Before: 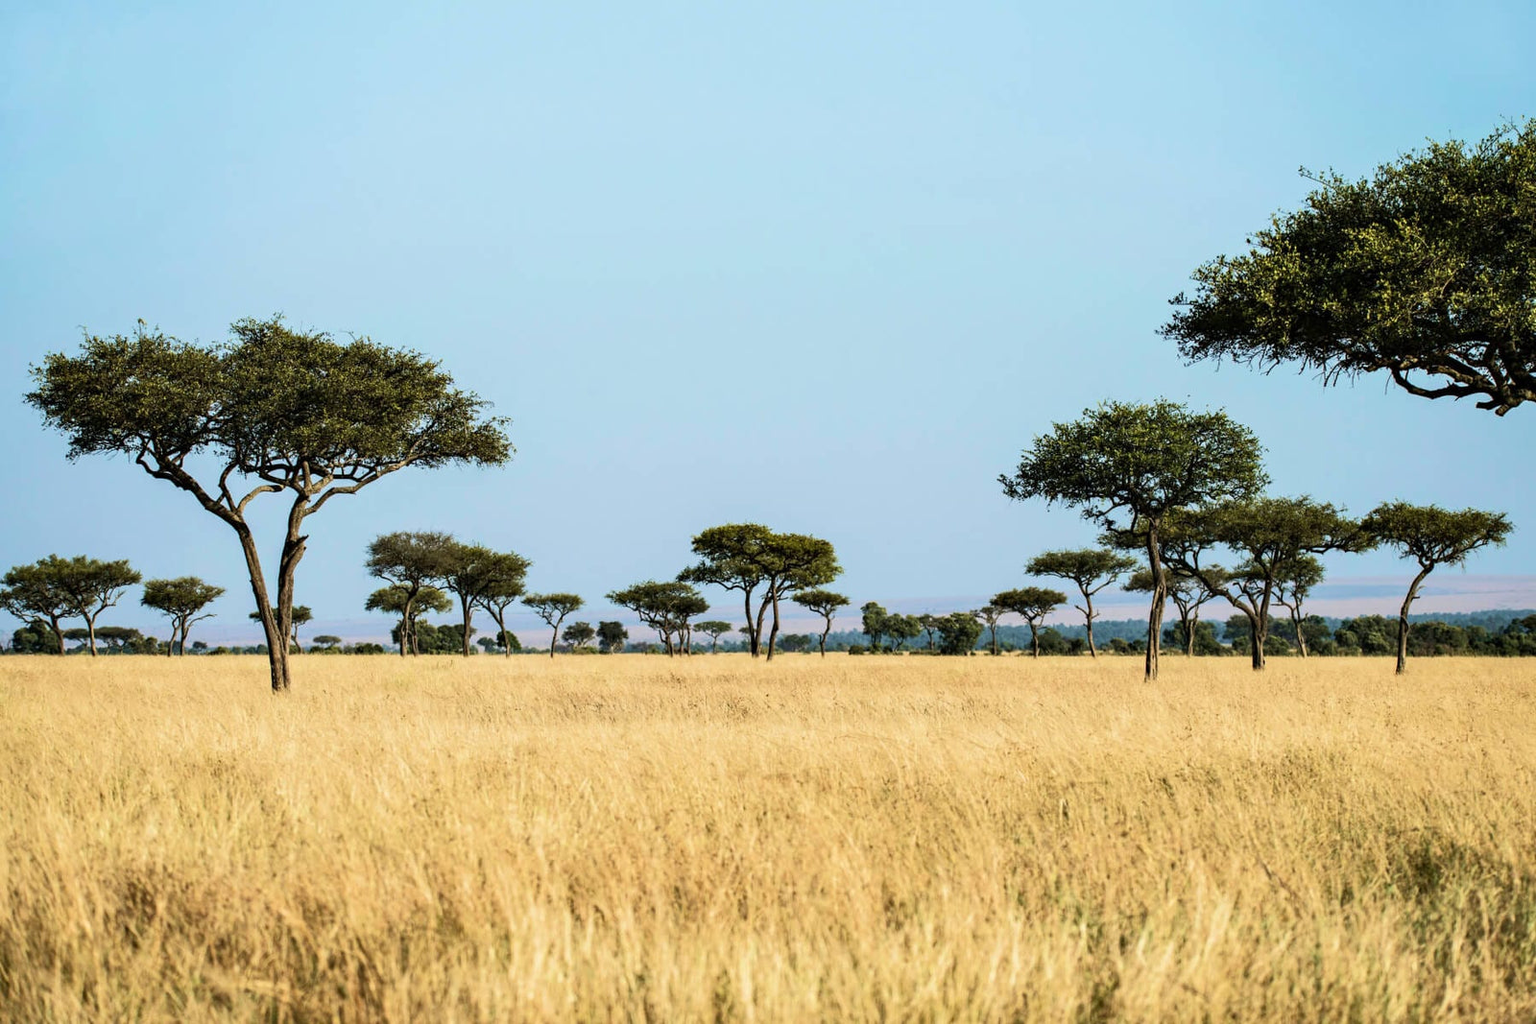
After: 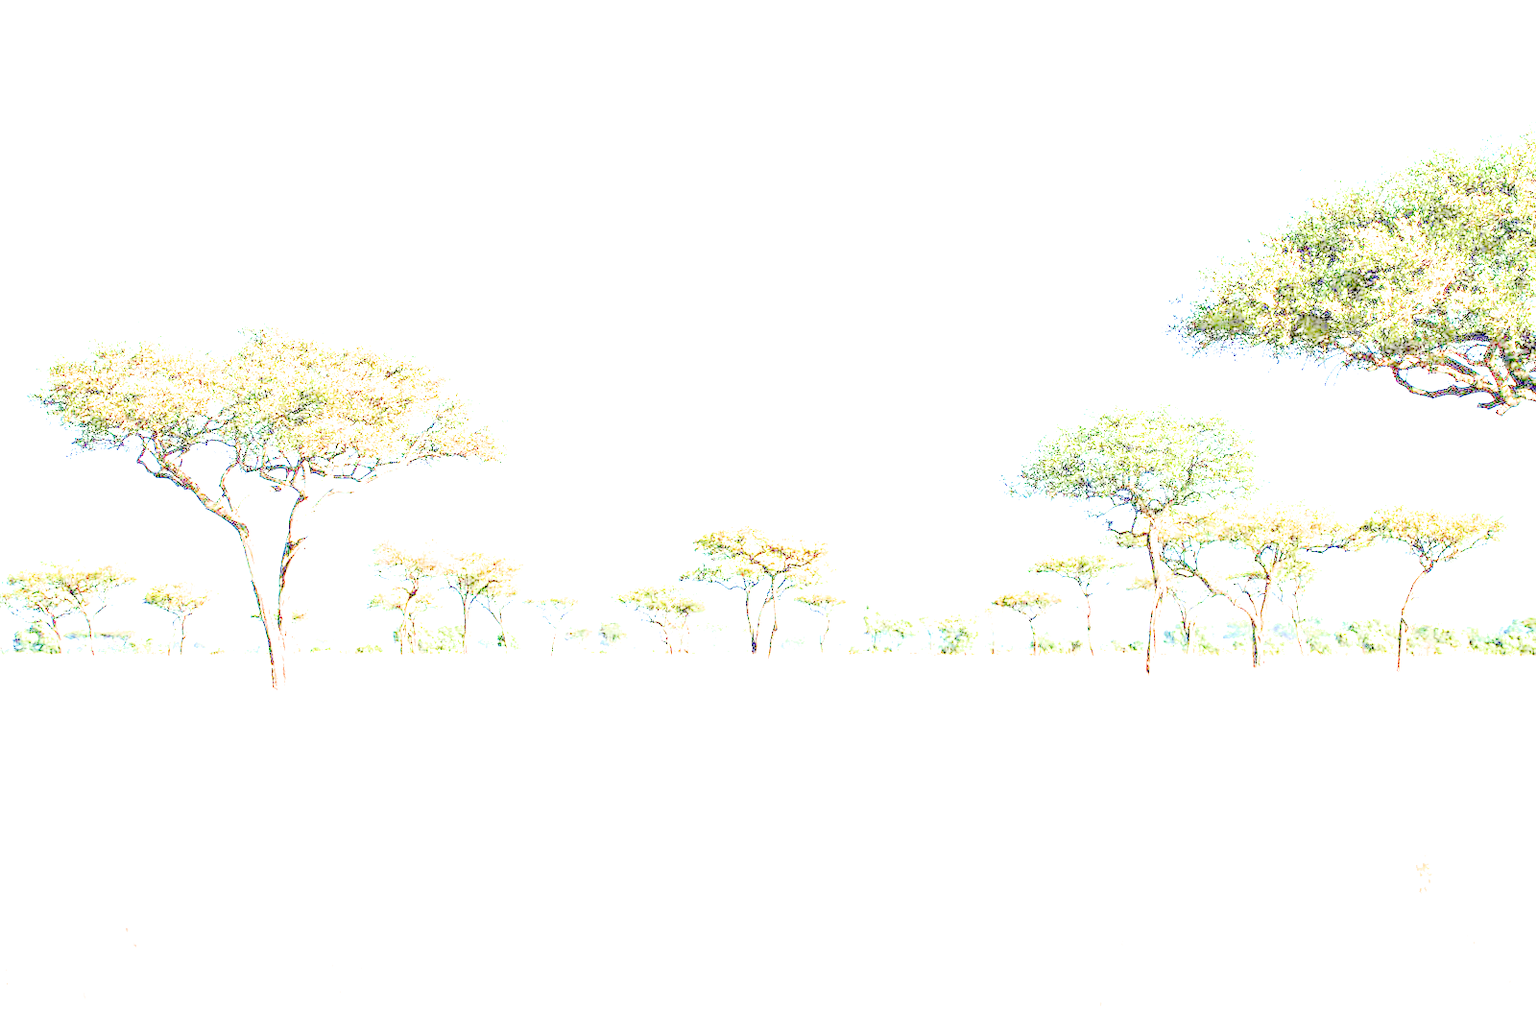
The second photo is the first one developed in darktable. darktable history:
exposure: exposure 8 EV, compensate highlight preservation false
filmic rgb: black relative exposure -6.98 EV, white relative exposure 5.63 EV, hardness 2.86
